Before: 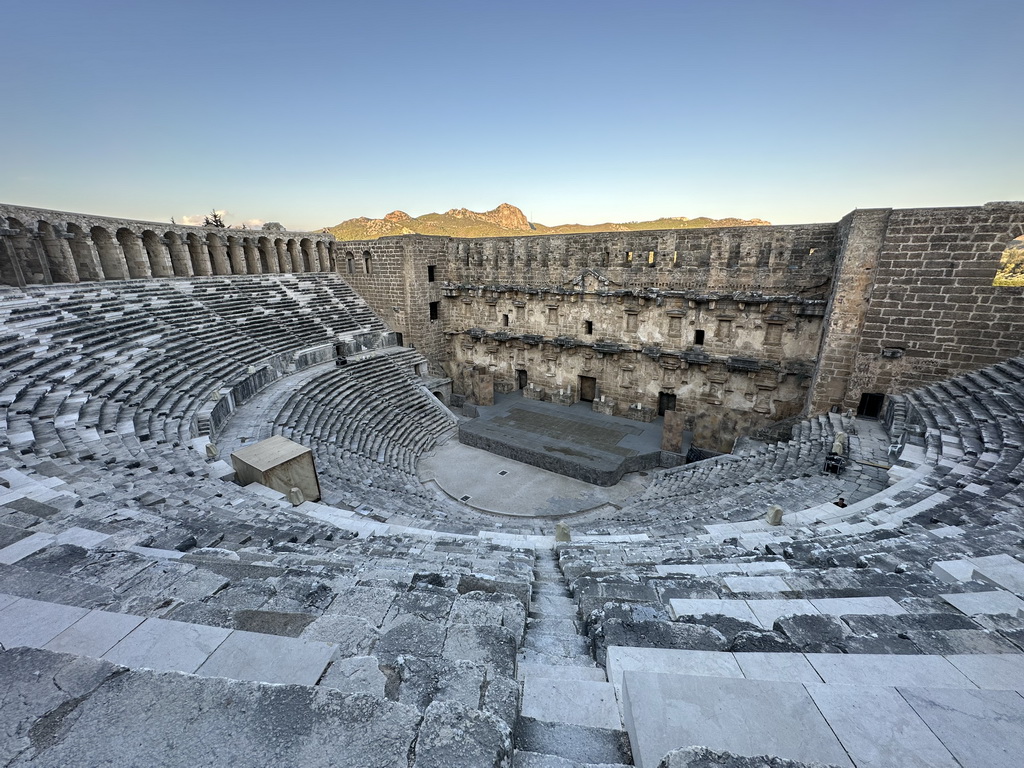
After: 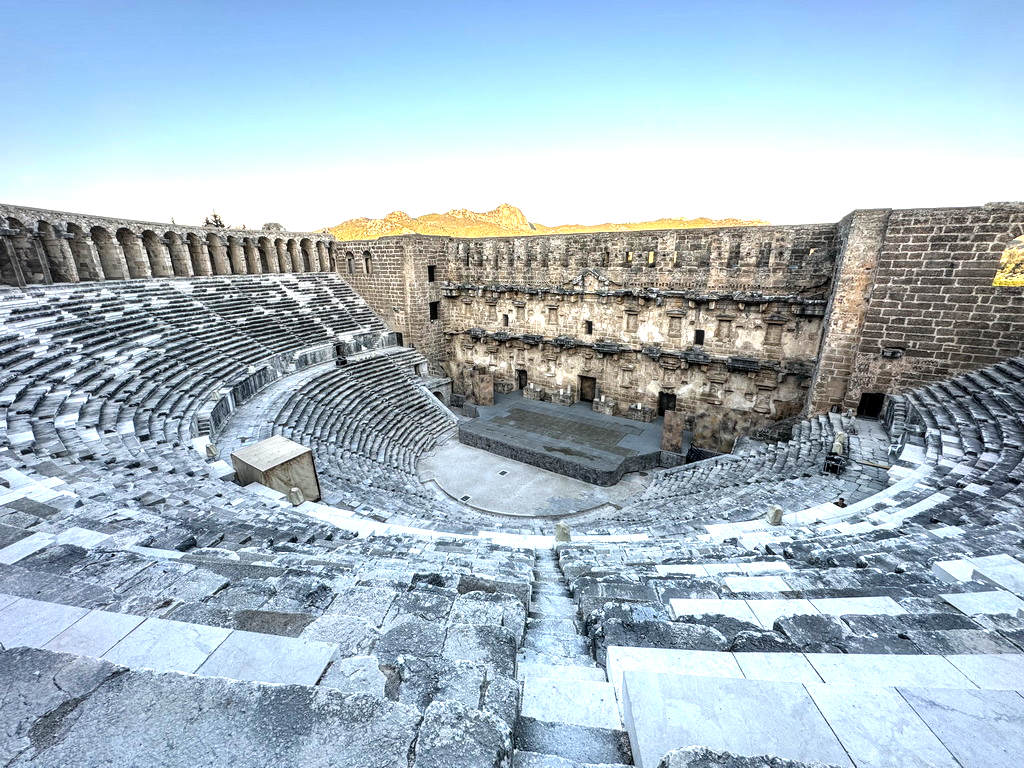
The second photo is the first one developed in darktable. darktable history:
local contrast: on, module defaults
tone equalizer: -8 EV -1.07 EV, -7 EV -1 EV, -6 EV -0.898 EV, -5 EV -0.538 EV, -3 EV 0.588 EV, -2 EV 0.84 EV, -1 EV 1.01 EV, +0 EV 1.08 EV, mask exposure compensation -0.511 EV
